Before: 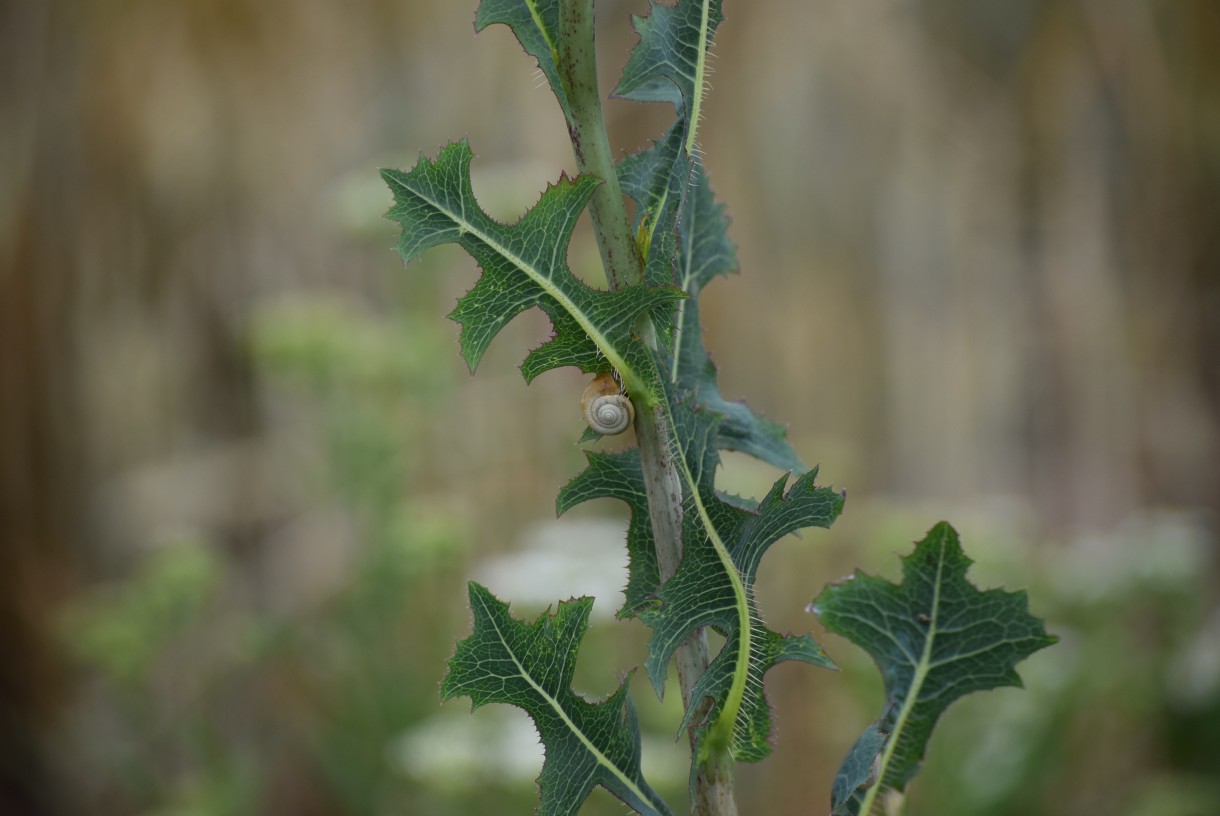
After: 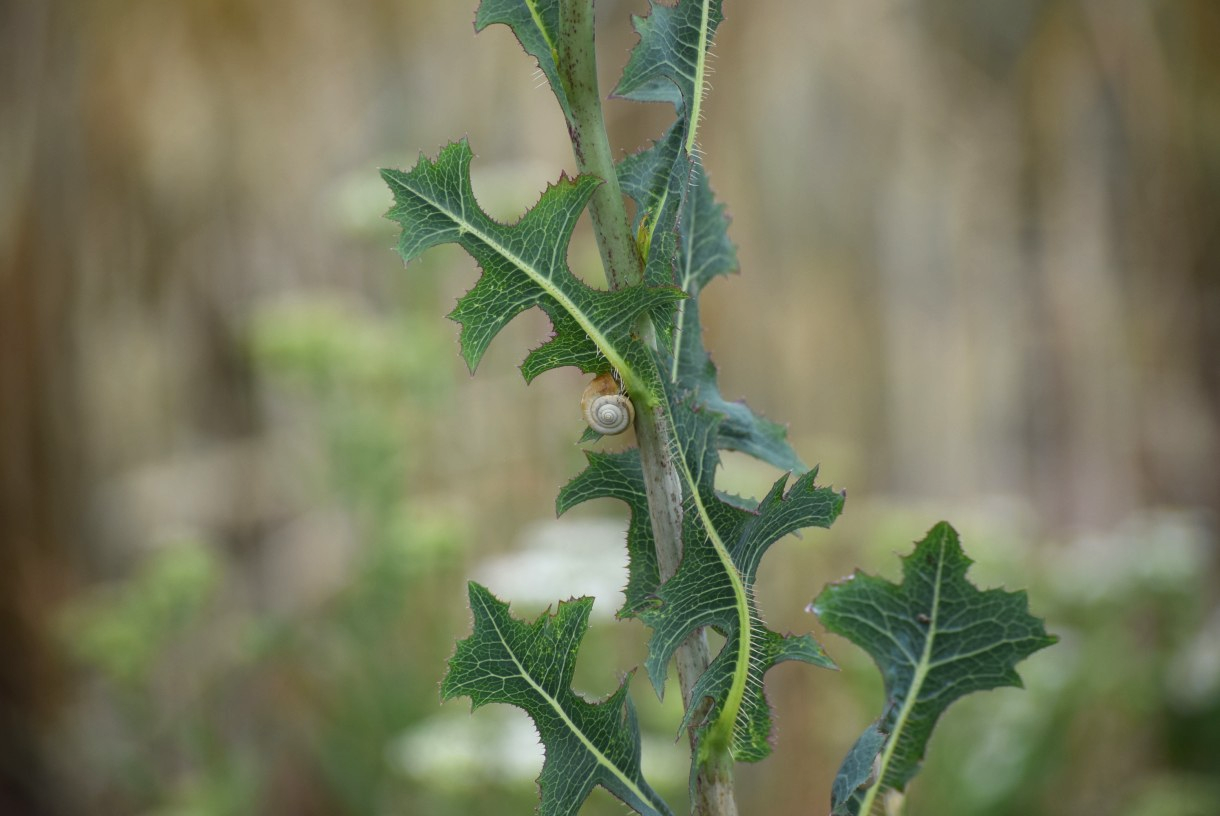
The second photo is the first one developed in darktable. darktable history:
local contrast: detail 109%
exposure: black level correction 0, exposure 0.499 EV, compensate exposure bias true, compensate highlight preservation false
